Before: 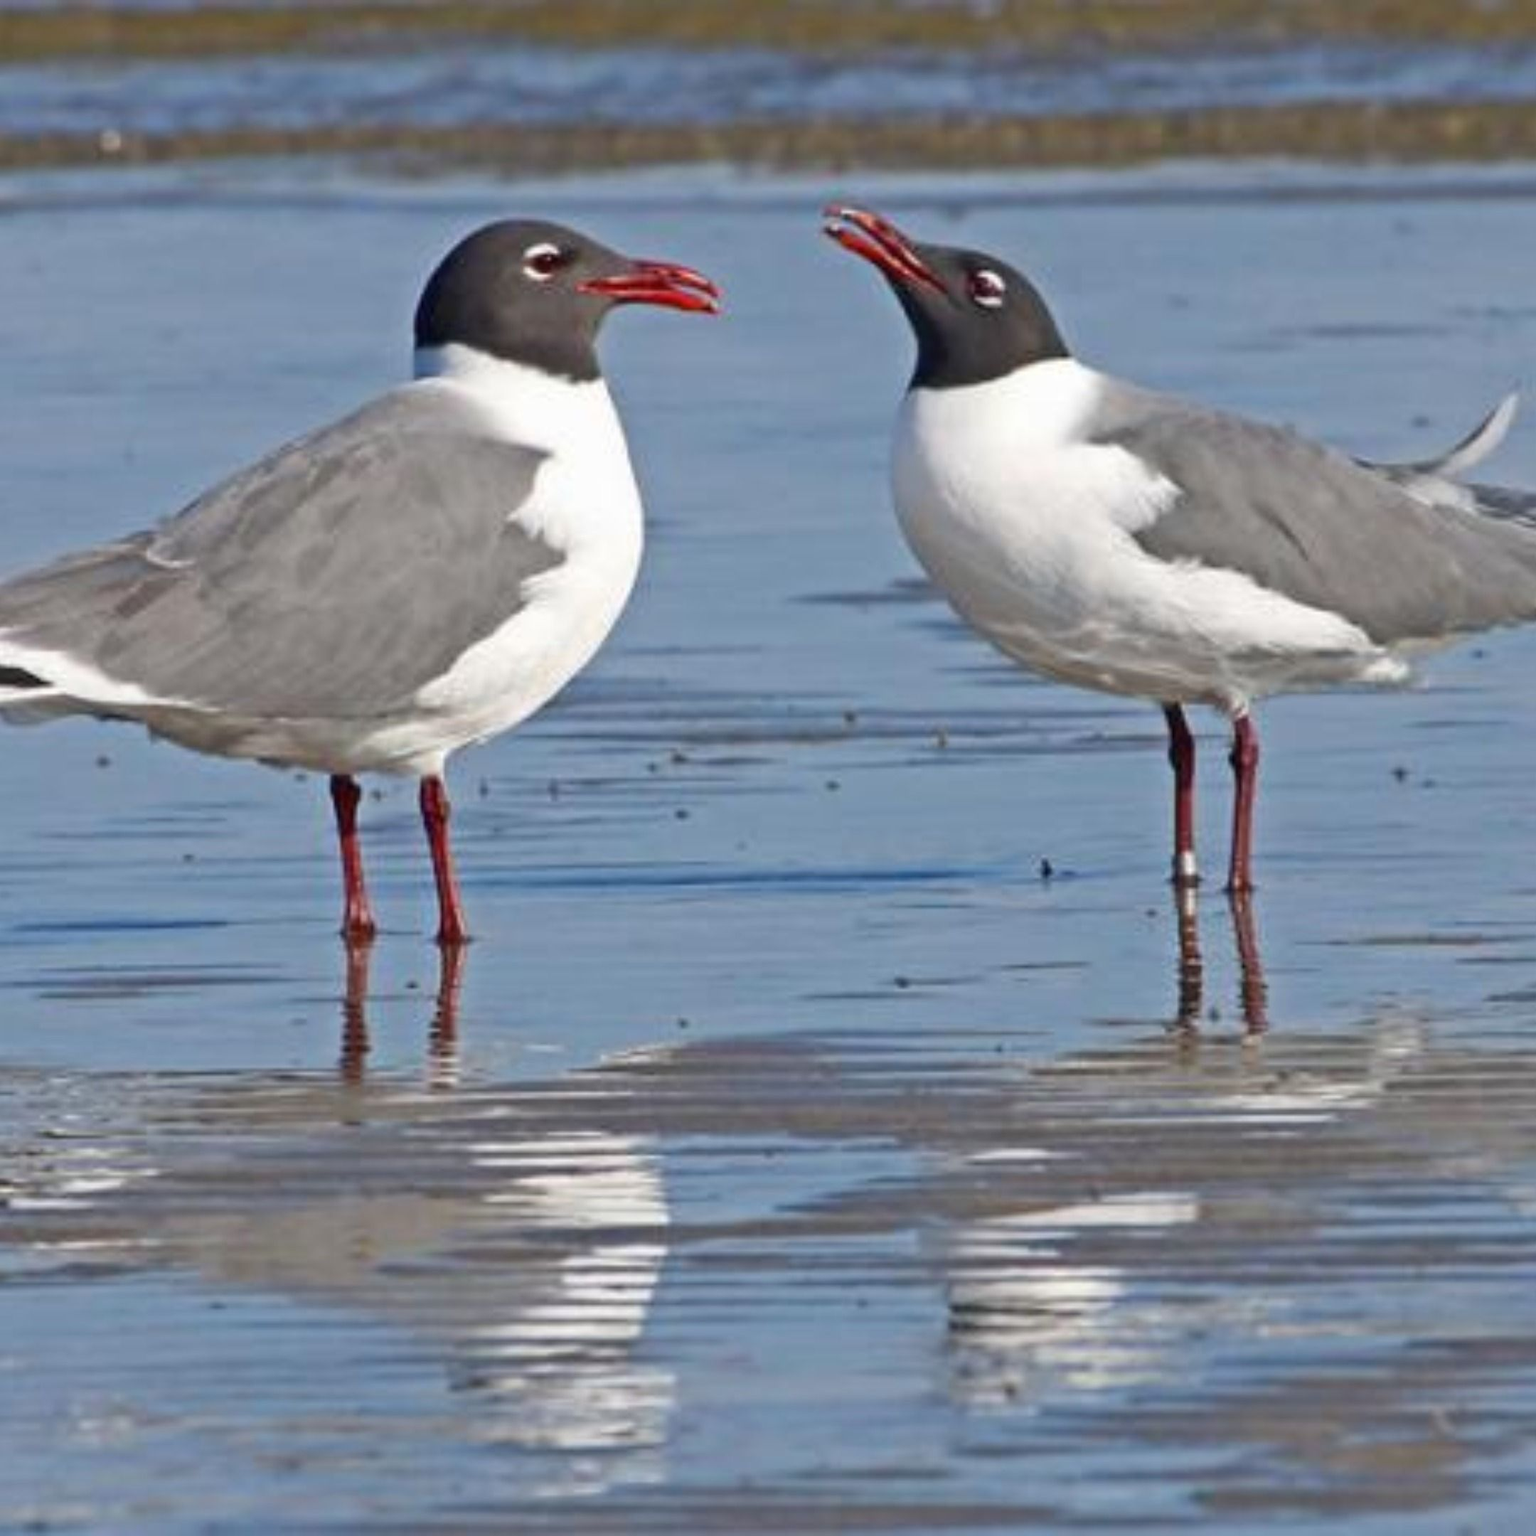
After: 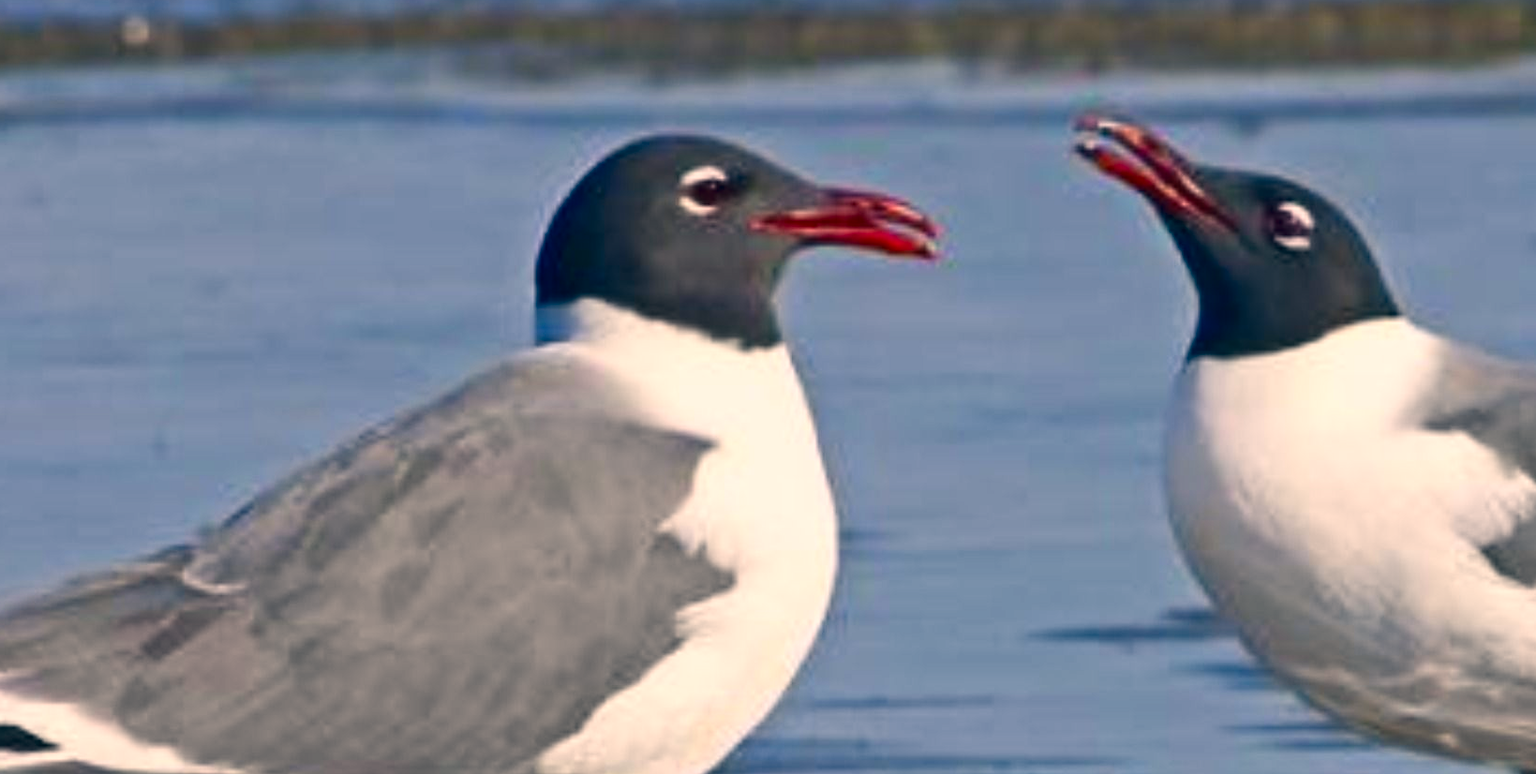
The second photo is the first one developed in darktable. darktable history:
crop: left 0.513%, top 7.642%, right 23.576%, bottom 54.115%
contrast brightness saturation: contrast 0.127, brightness -0.062, saturation 0.164
color correction: highlights a* 10.37, highlights b* 14.14, shadows a* -9.69, shadows b* -14.87
